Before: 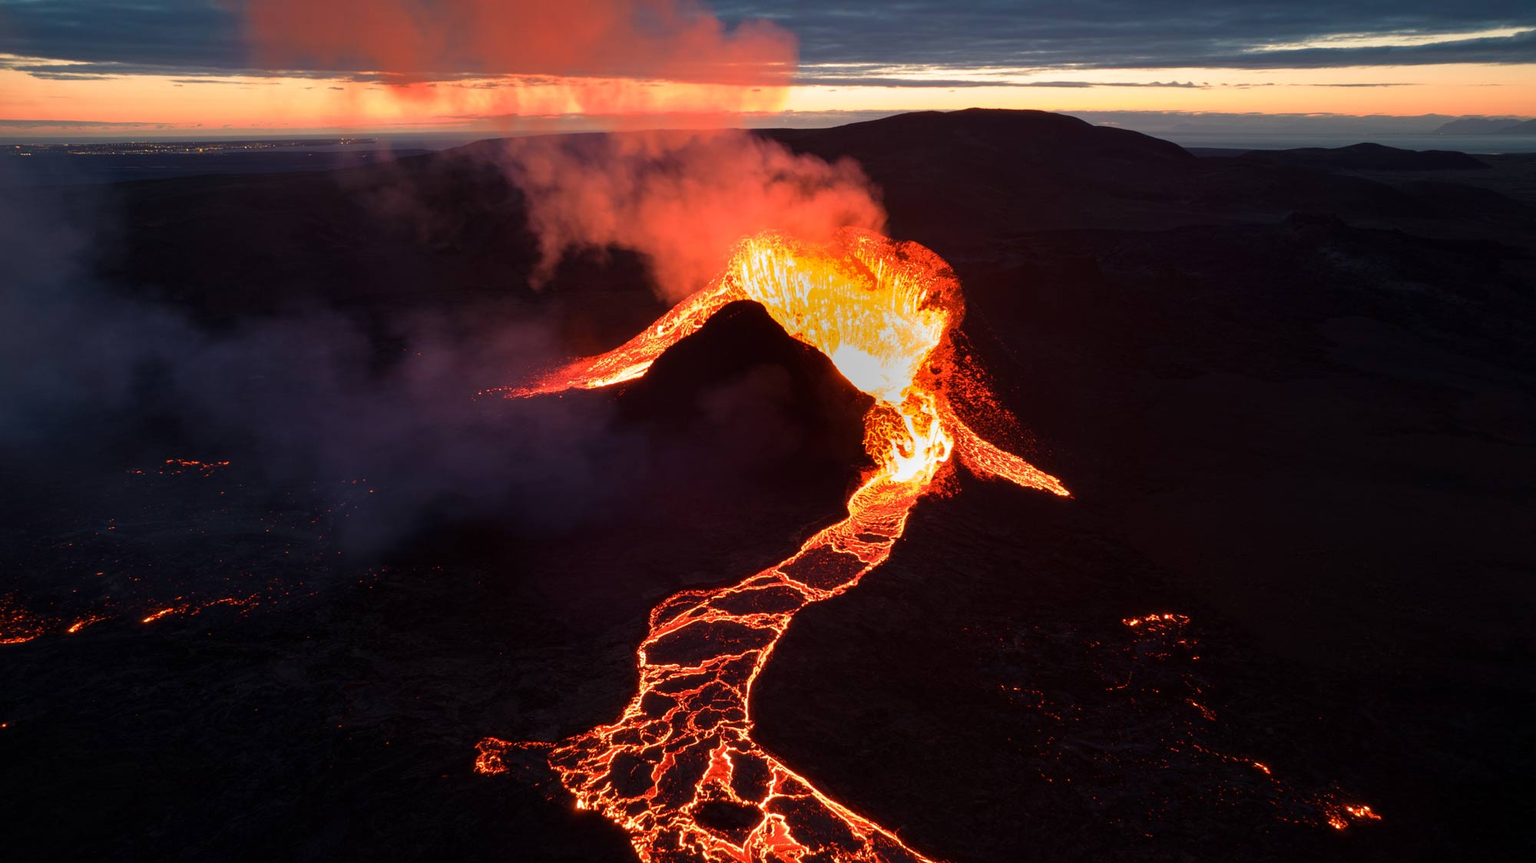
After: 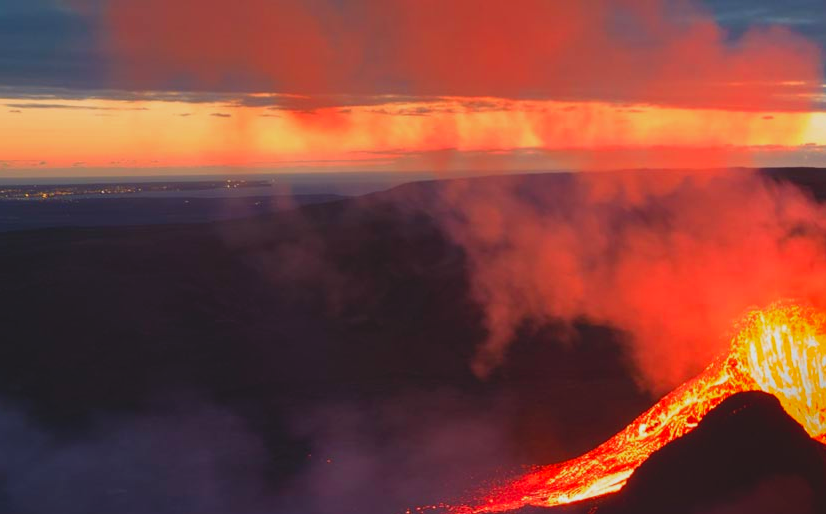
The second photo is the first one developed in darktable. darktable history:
contrast brightness saturation: contrast -0.183, saturation 0.186
crop and rotate: left 10.888%, top 0.067%, right 47.79%, bottom 54.14%
